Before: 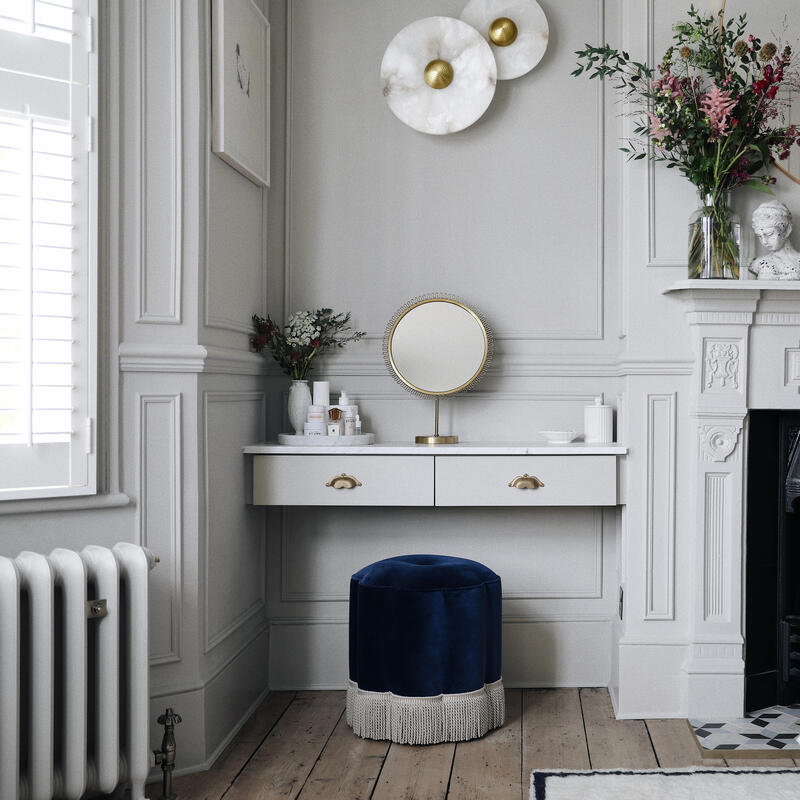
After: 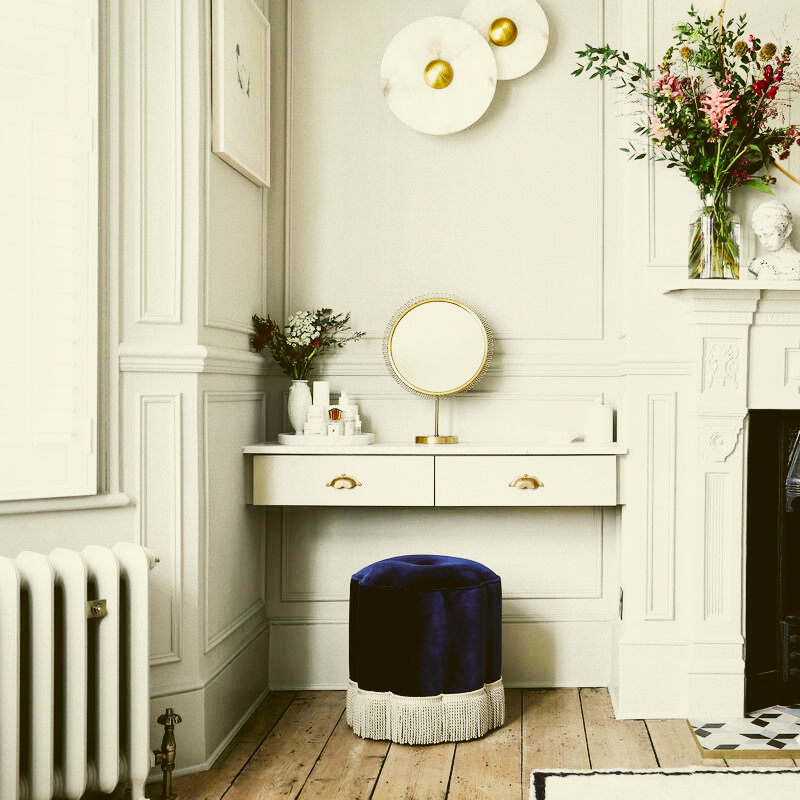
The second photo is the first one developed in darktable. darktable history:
local contrast: mode bilateral grid, contrast 20, coarseness 50, detail 120%, midtone range 0.2
color correction: highlights a* -1.43, highlights b* 10.12, shadows a* 0.395, shadows b* 19.35
base curve: curves: ch0 [(0, 0) (0.007, 0.004) (0.027, 0.03) (0.046, 0.07) (0.207, 0.54) (0.442, 0.872) (0.673, 0.972) (1, 1)], preserve colors none
contrast brightness saturation: contrast -0.1, brightness 0.05, saturation 0.08
